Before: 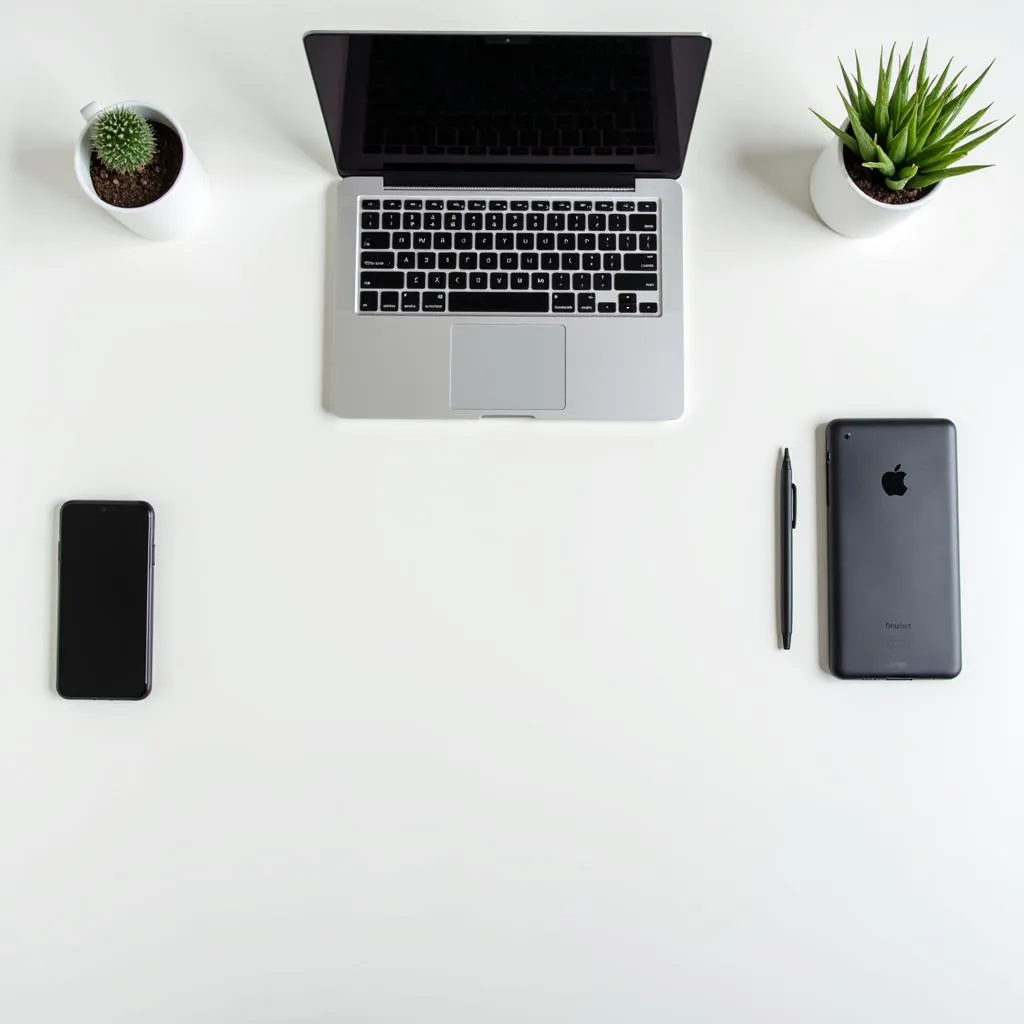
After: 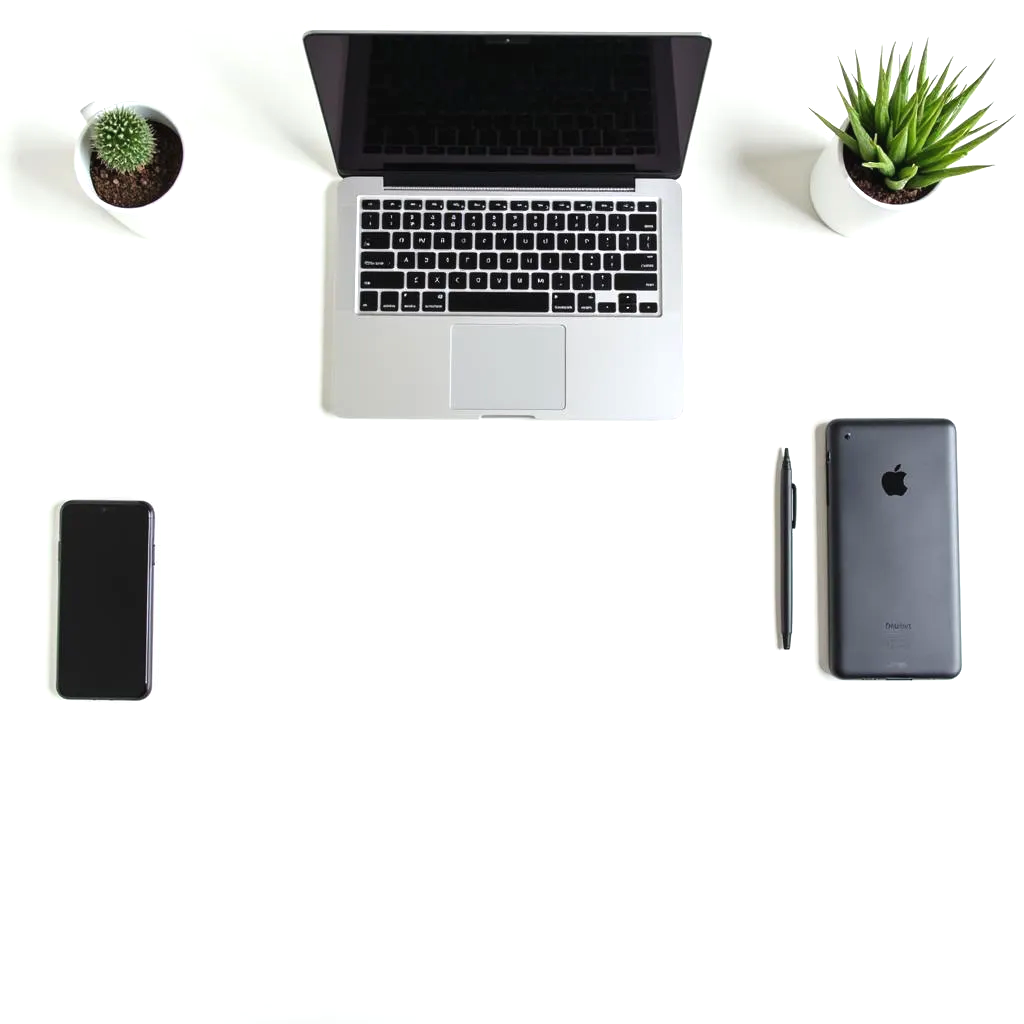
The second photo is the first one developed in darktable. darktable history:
exposure: black level correction -0.002, exposure 0.534 EV, compensate highlight preservation false
